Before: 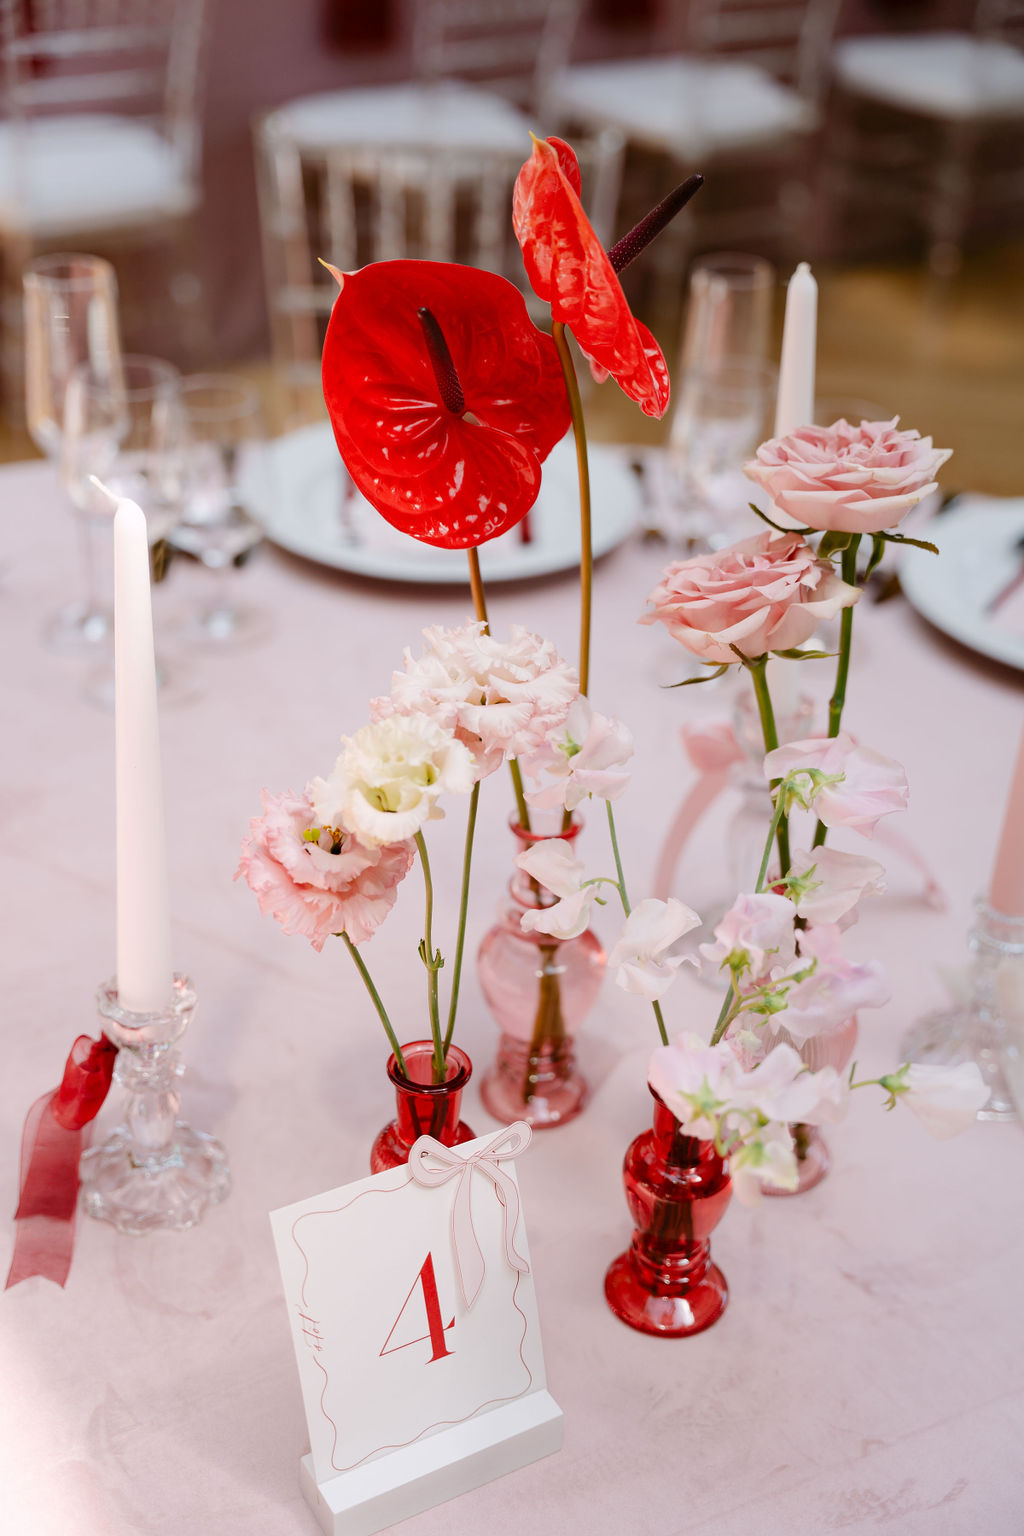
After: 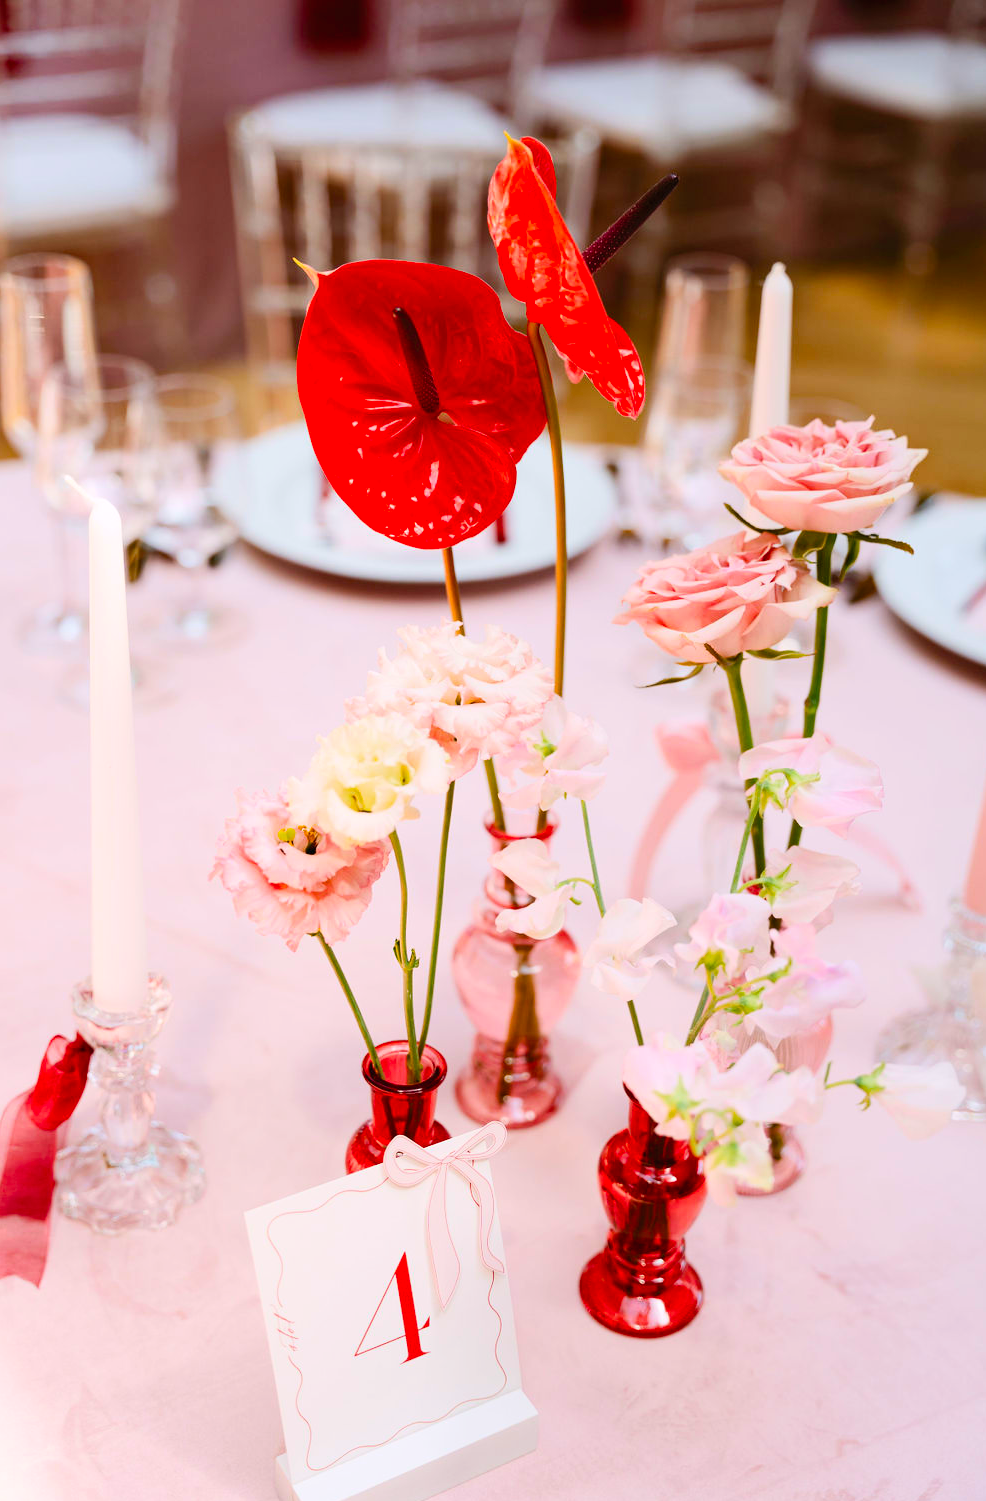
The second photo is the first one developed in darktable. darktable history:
color balance rgb: perceptual saturation grading › global saturation 20%, global vibrance 20%
contrast brightness saturation: contrast 0.2, brightness 0.16, saturation 0.22
crop and rotate: left 2.536%, right 1.107%, bottom 2.246%
